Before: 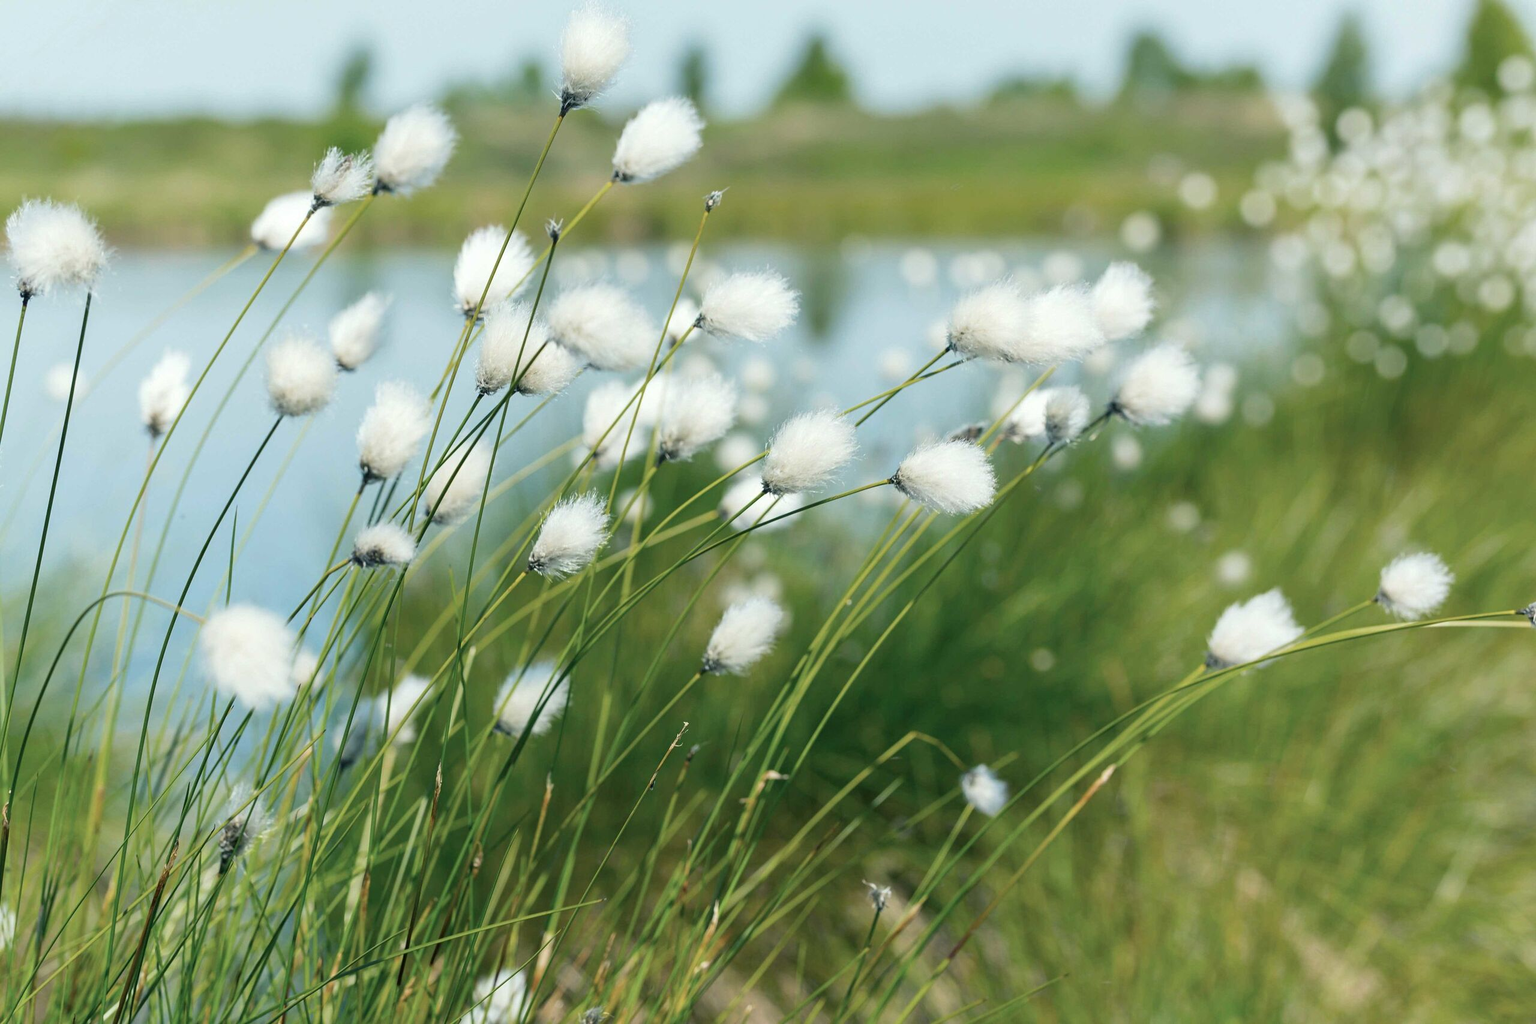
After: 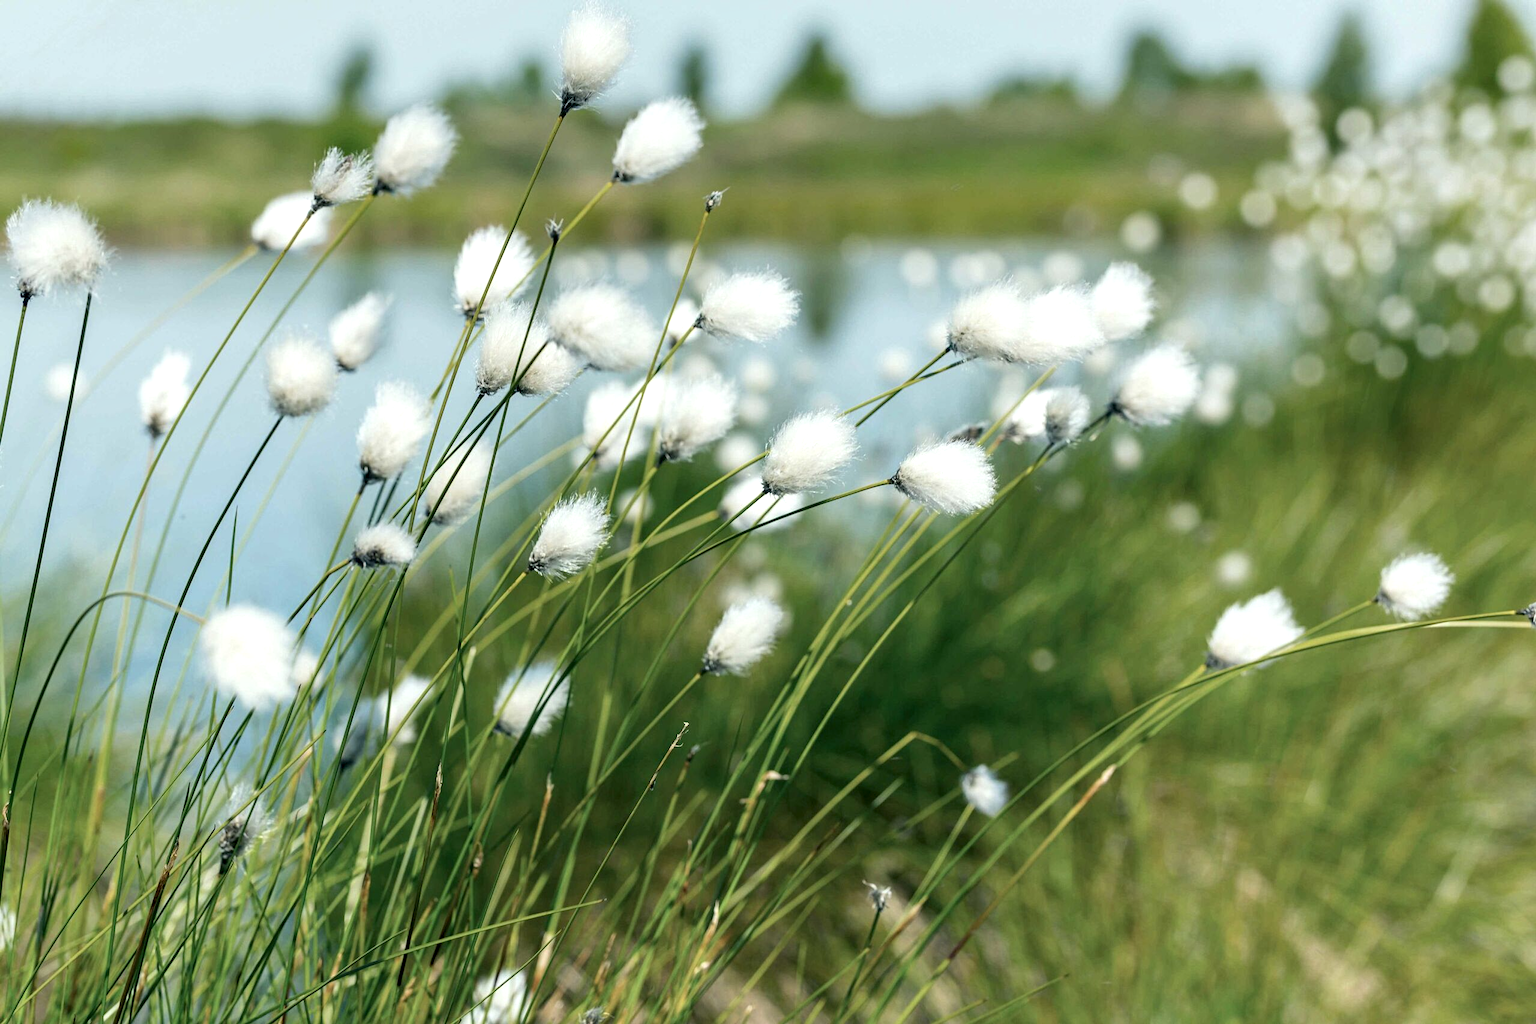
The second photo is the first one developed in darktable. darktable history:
local contrast: detail 135%, midtone range 0.748
